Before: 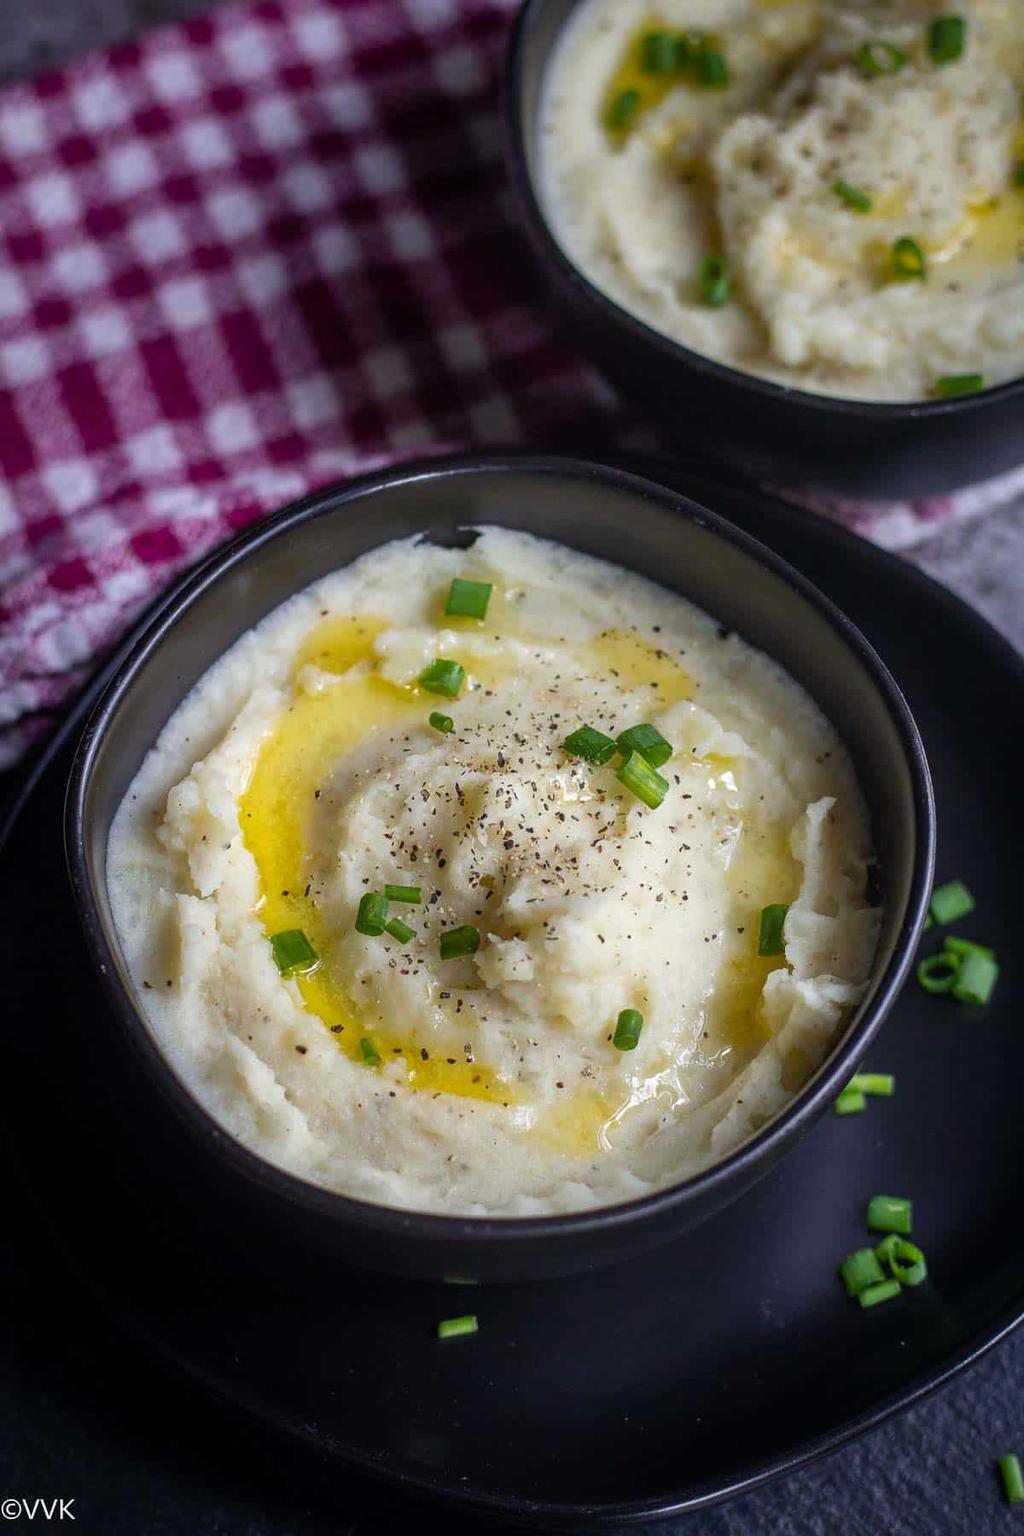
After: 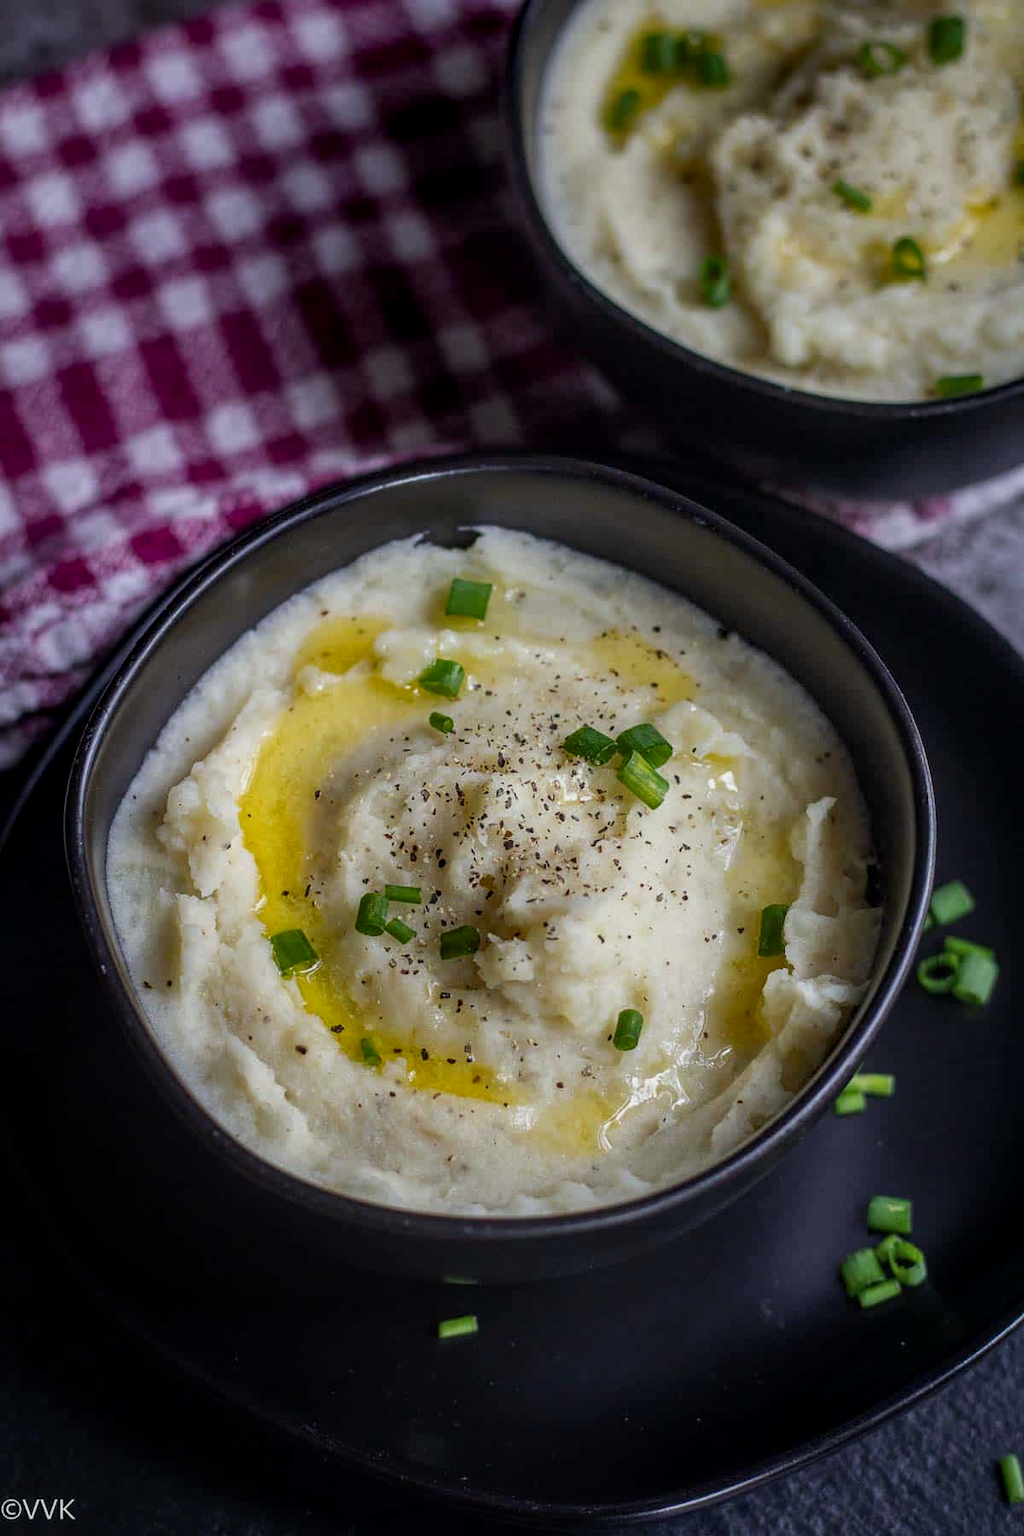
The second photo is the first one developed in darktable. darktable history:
exposure: exposure -0.36 EV, compensate highlight preservation false
local contrast: on, module defaults
